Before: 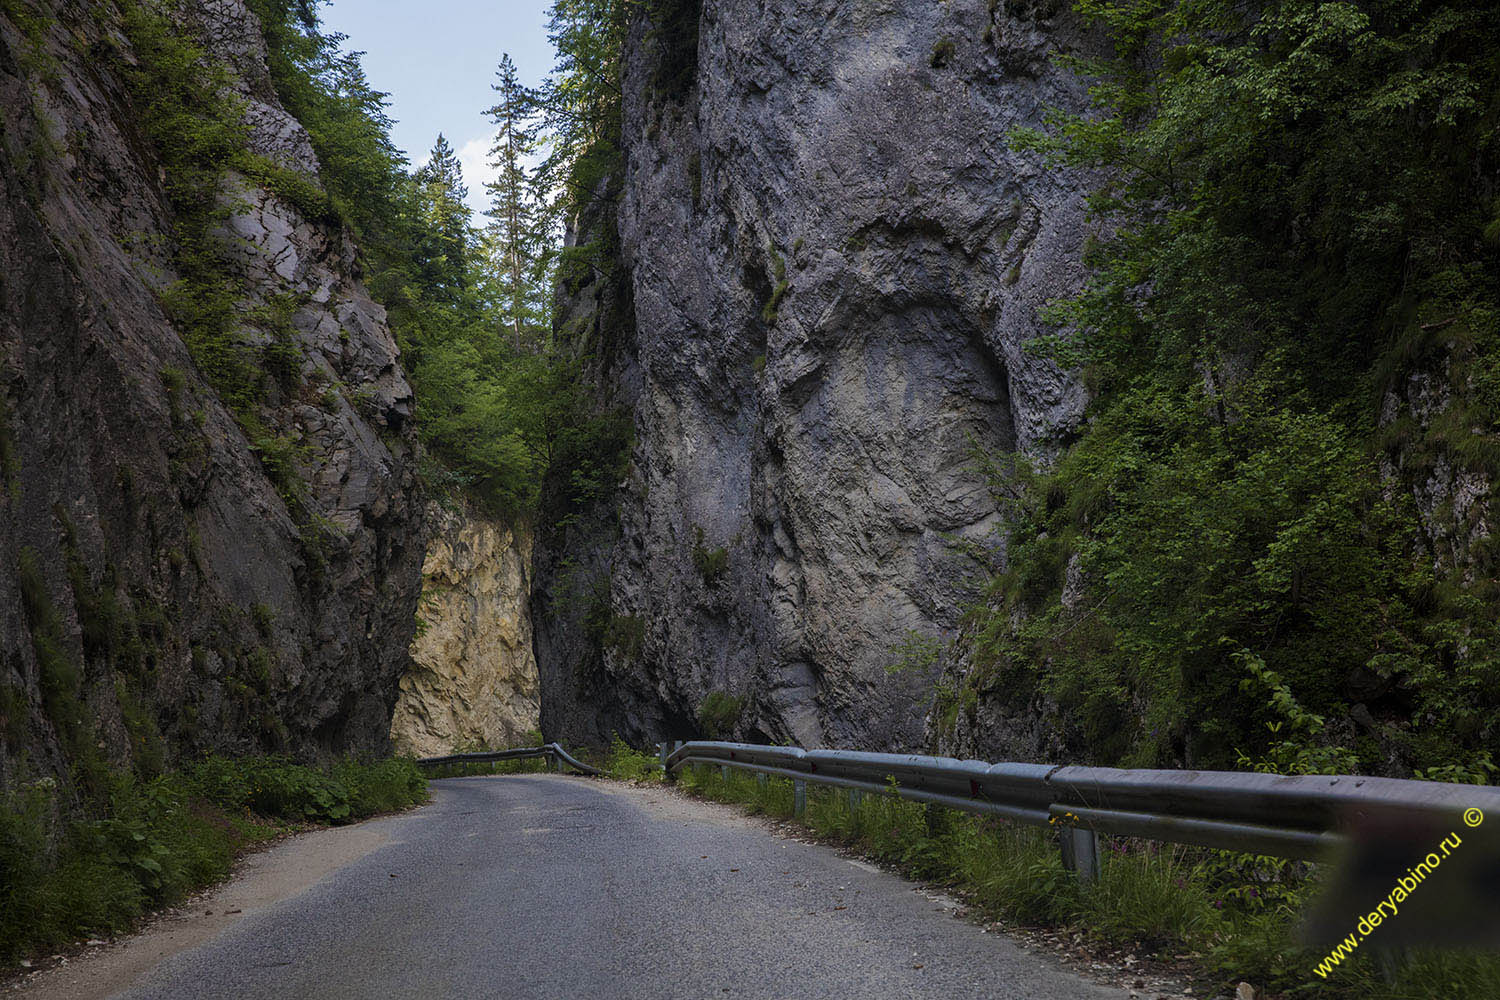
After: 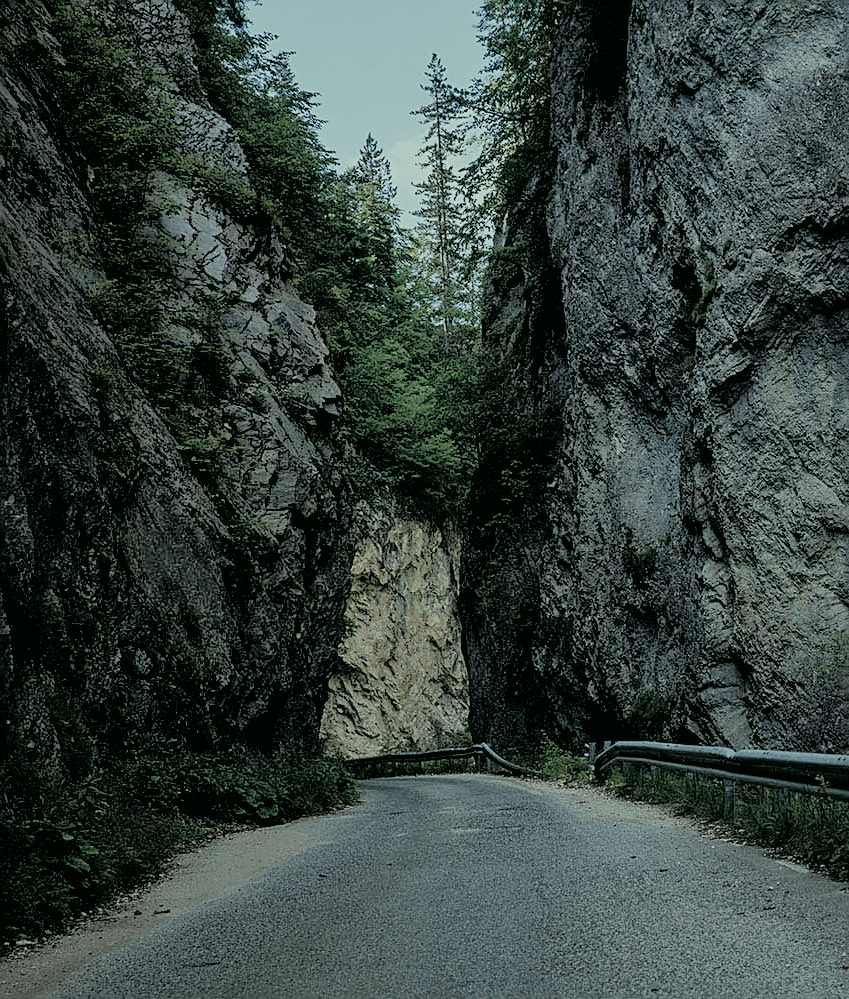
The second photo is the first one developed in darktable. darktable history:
shadows and highlights: on, module defaults
color correction: highlights a* -7.48, highlights b* 1.31, shadows a* -3.03, saturation 1.44
crop: left 4.74%, right 38.623%
contrast brightness saturation: saturation -0.161
exposure: black level correction 0.005, exposure 0.016 EV, compensate highlight preservation false
sharpen: on, module defaults
filmic rgb: black relative exposure -5.12 EV, white relative exposure 3.98 EV, hardness 2.88, contrast 1.185, highlights saturation mix -29.97%, preserve chrominance RGB euclidean norm, color science v5 (2021), contrast in shadows safe, contrast in highlights safe
